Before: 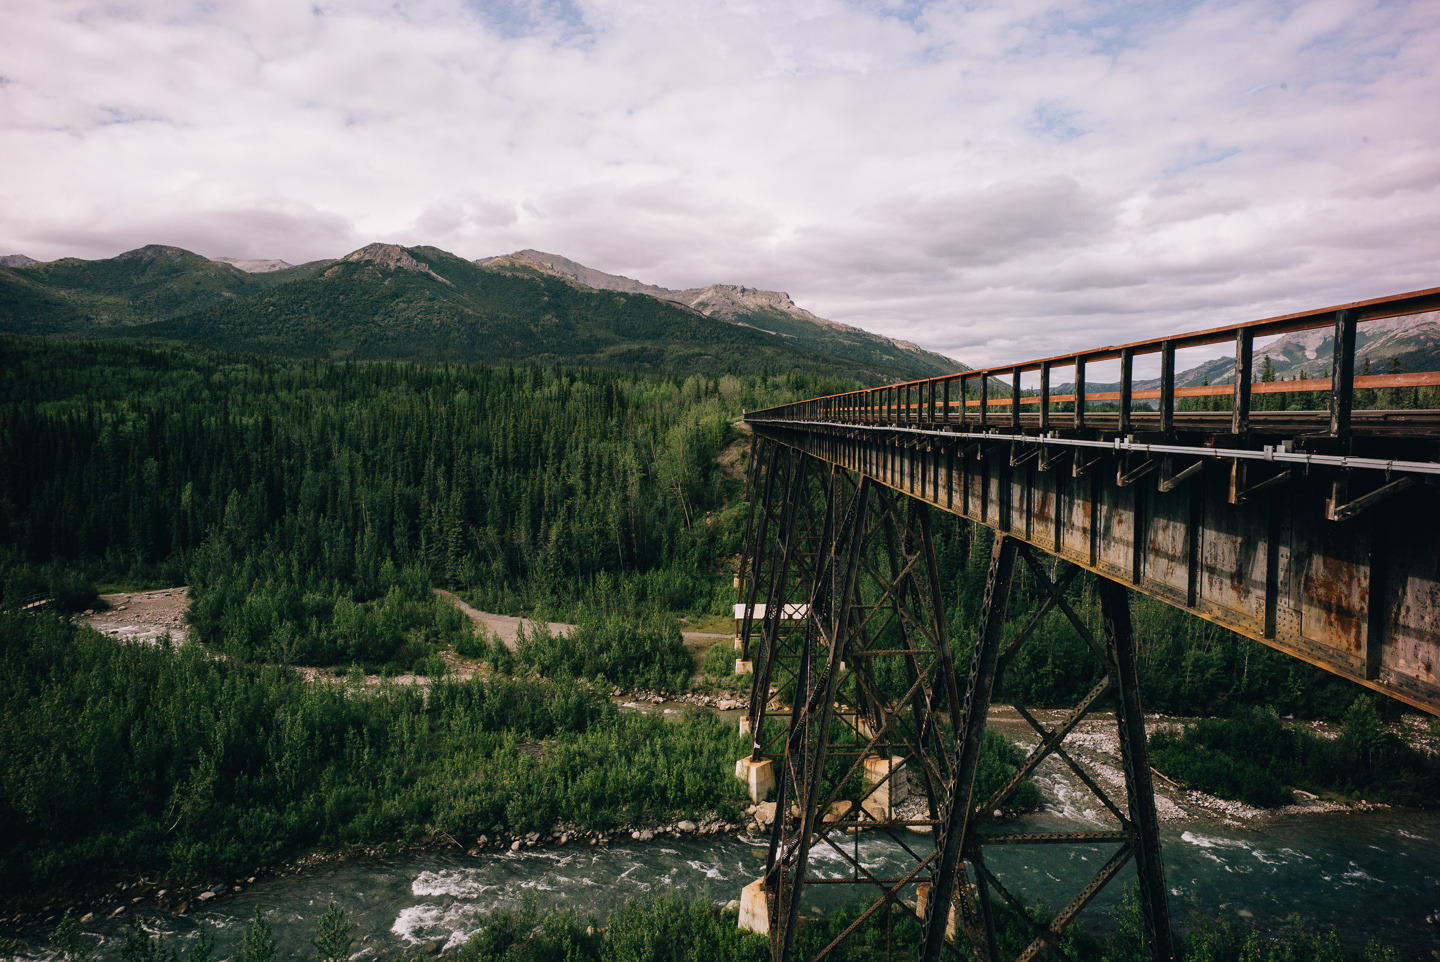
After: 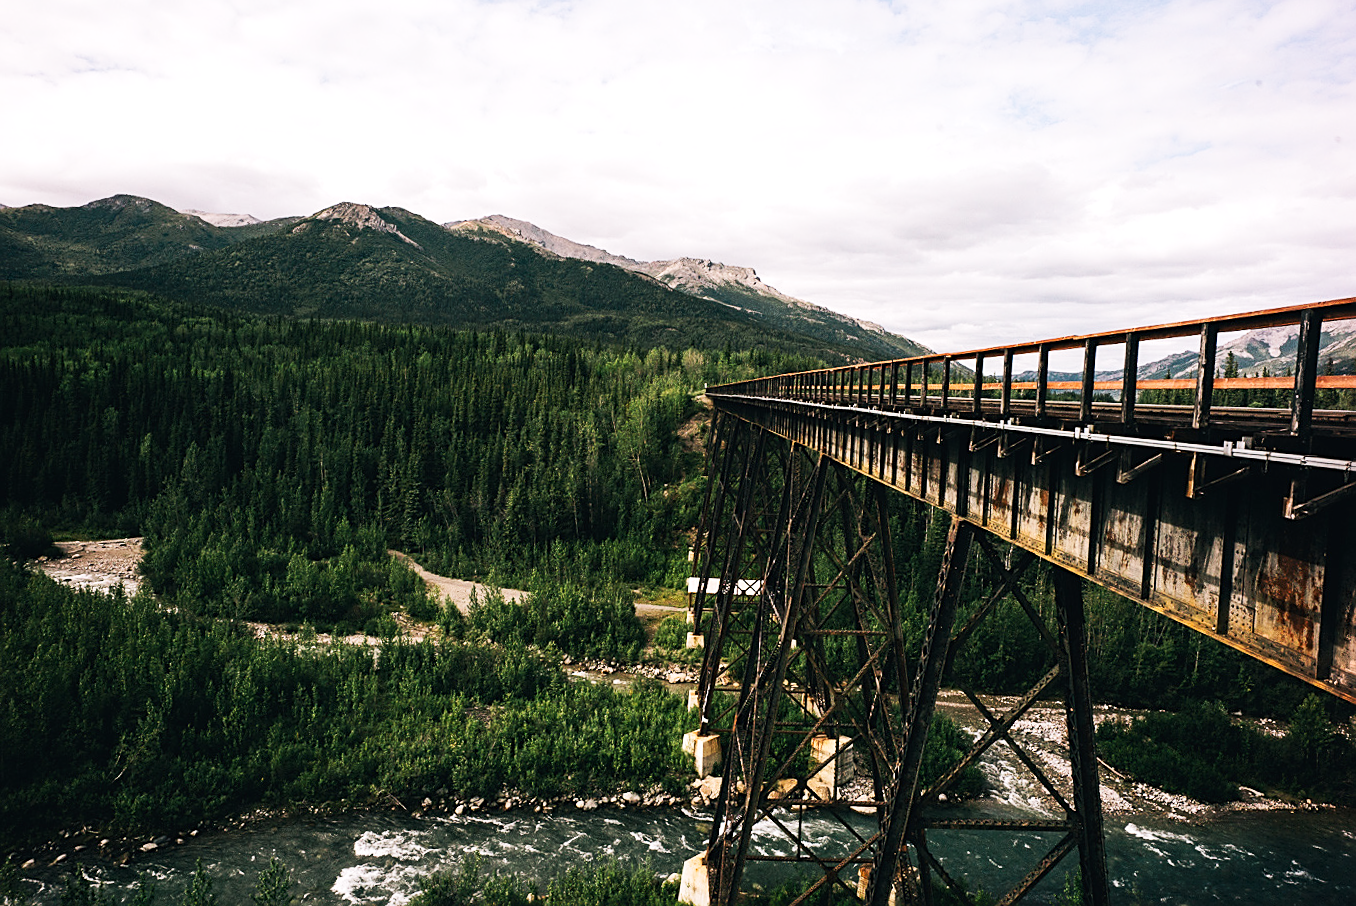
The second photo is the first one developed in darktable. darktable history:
tone equalizer: -8 EV -0.417 EV, -7 EV -0.389 EV, -6 EV -0.333 EV, -5 EV -0.222 EV, -3 EV 0.222 EV, -2 EV 0.333 EV, -1 EV 0.389 EV, +0 EV 0.417 EV, edges refinement/feathering 500, mask exposure compensation -1.57 EV, preserve details no
sharpen: on, module defaults
crop and rotate: angle -2.38°
tone curve: curves: ch0 [(0, 0) (0.003, 0.017) (0.011, 0.018) (0.025, 0.03) (0.044, 0.051) (0.069, 0.075) (0.1, 0.104) (0.136, 0.138) (0.177, 0.183) (0.224, 0.237) (0.277, 0.294) (0.335, 0.361) (0.399, 0.446) (0.468, 0.552) (0.543, 0.66) (0.623, 0.753) (0.709, 0.843) (0.801, 0.912) (0.898, 0.962) (1, 1)], preserve colors none
